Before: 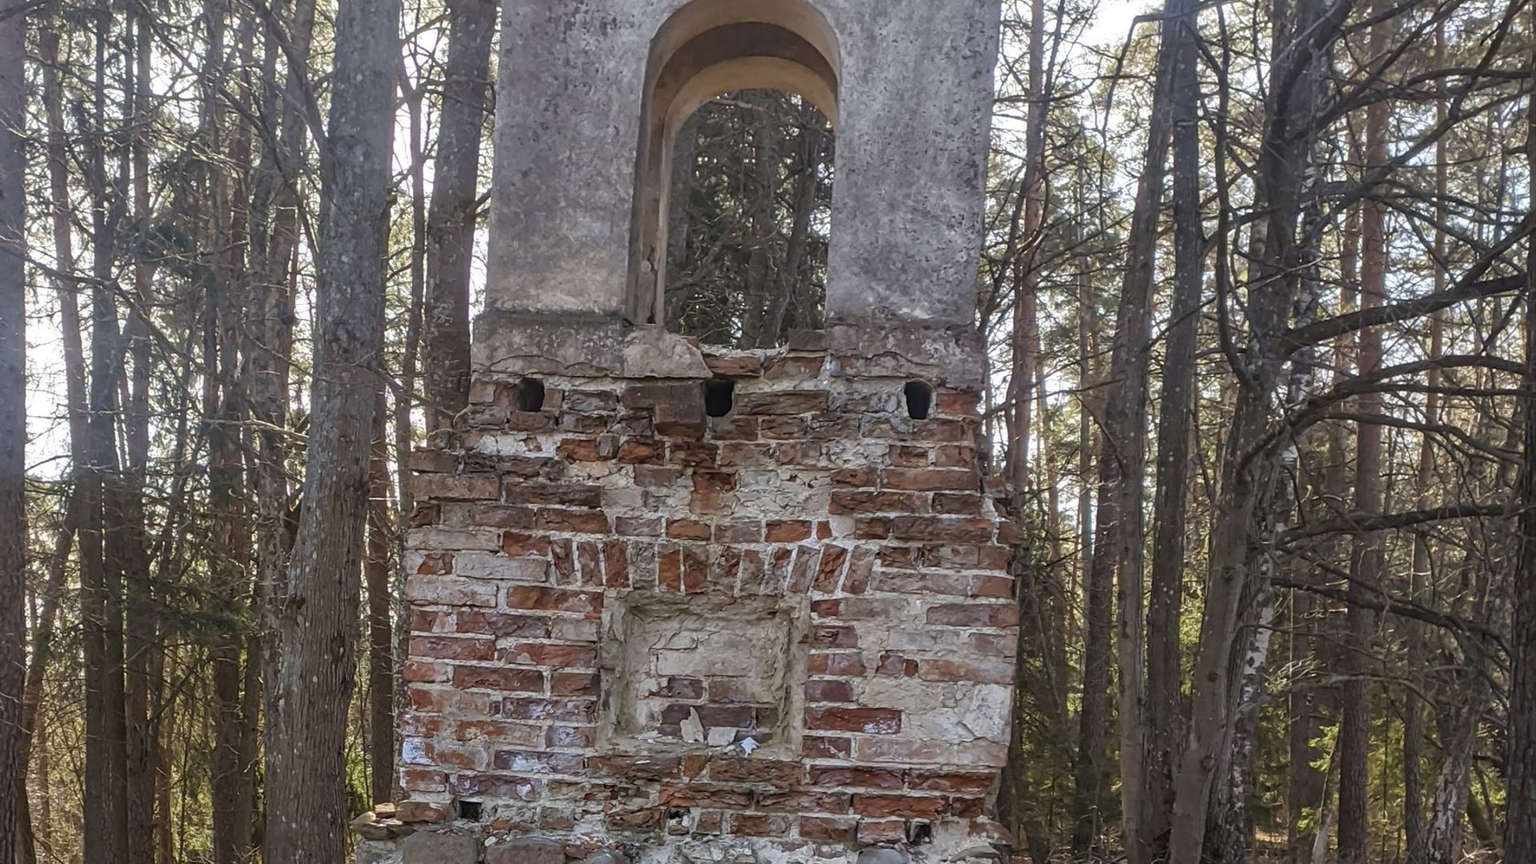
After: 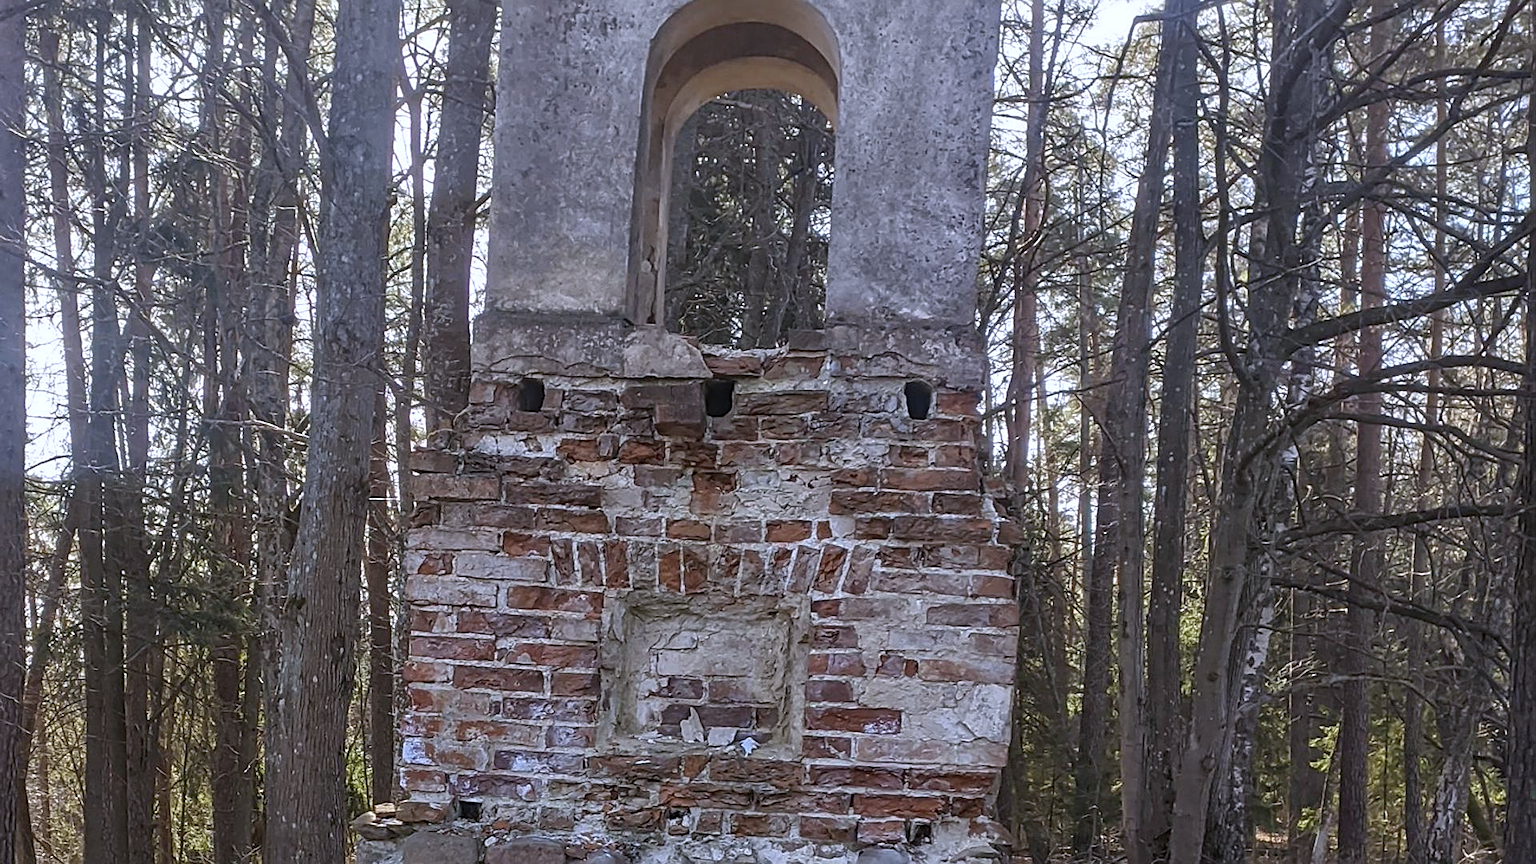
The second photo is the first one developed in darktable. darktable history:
sharpen: on, module defaults
white balance: red 0.967, blue 1.119, emerald 0.756
